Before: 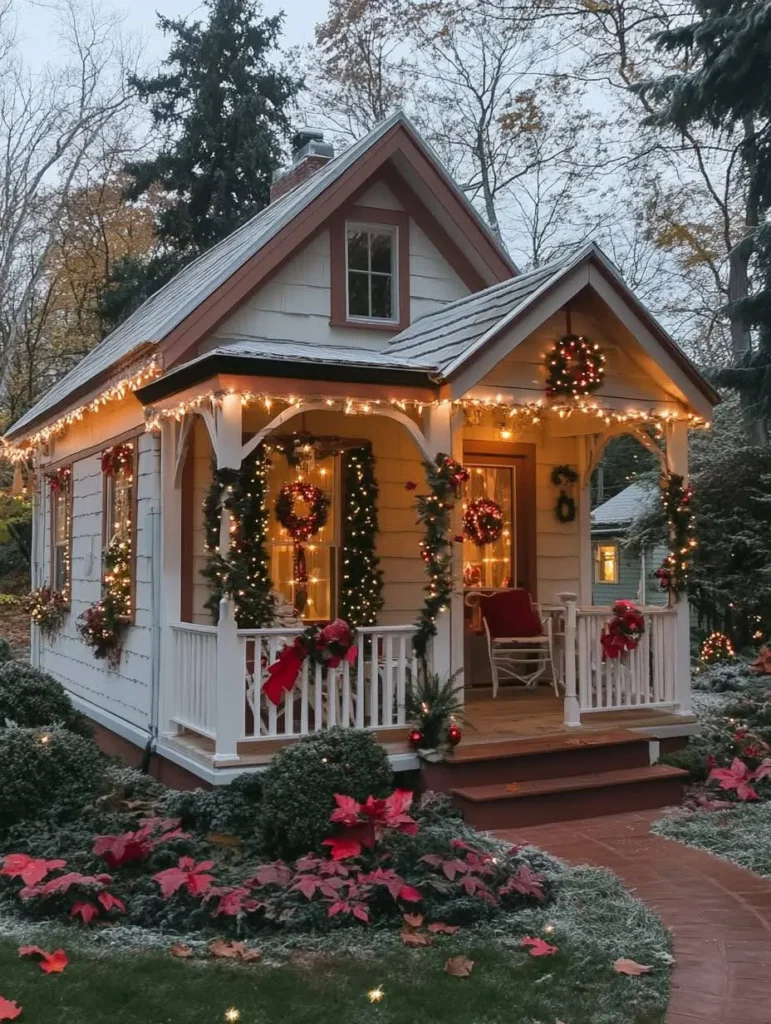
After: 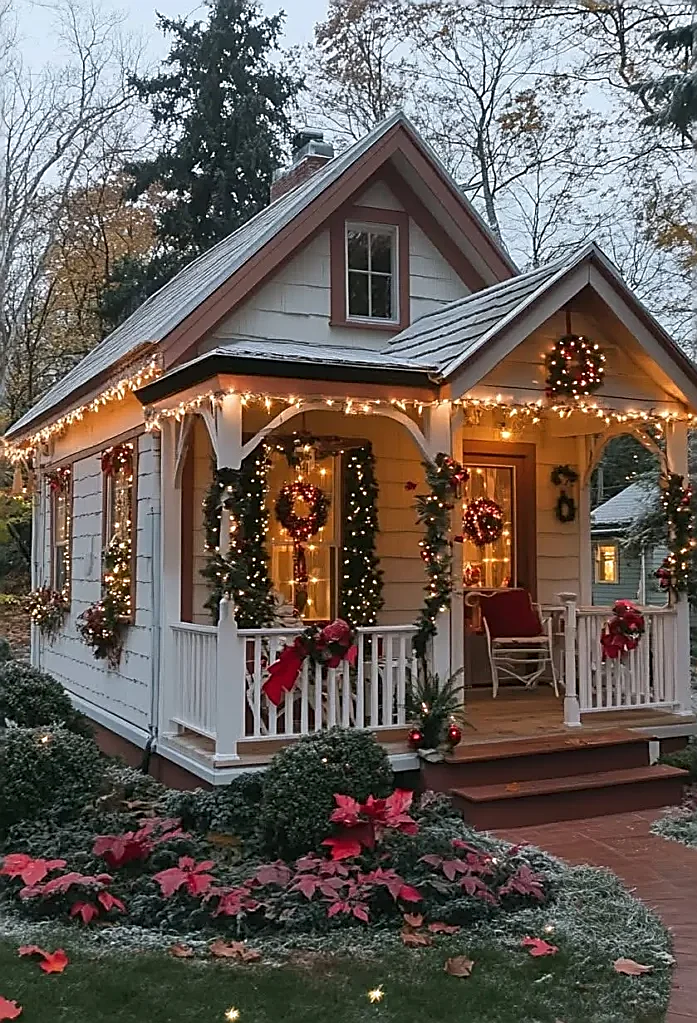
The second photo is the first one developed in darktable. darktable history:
sharpen: radius 1.687, amount 1.276
crop: right 9.519%, bottom 0.02%
